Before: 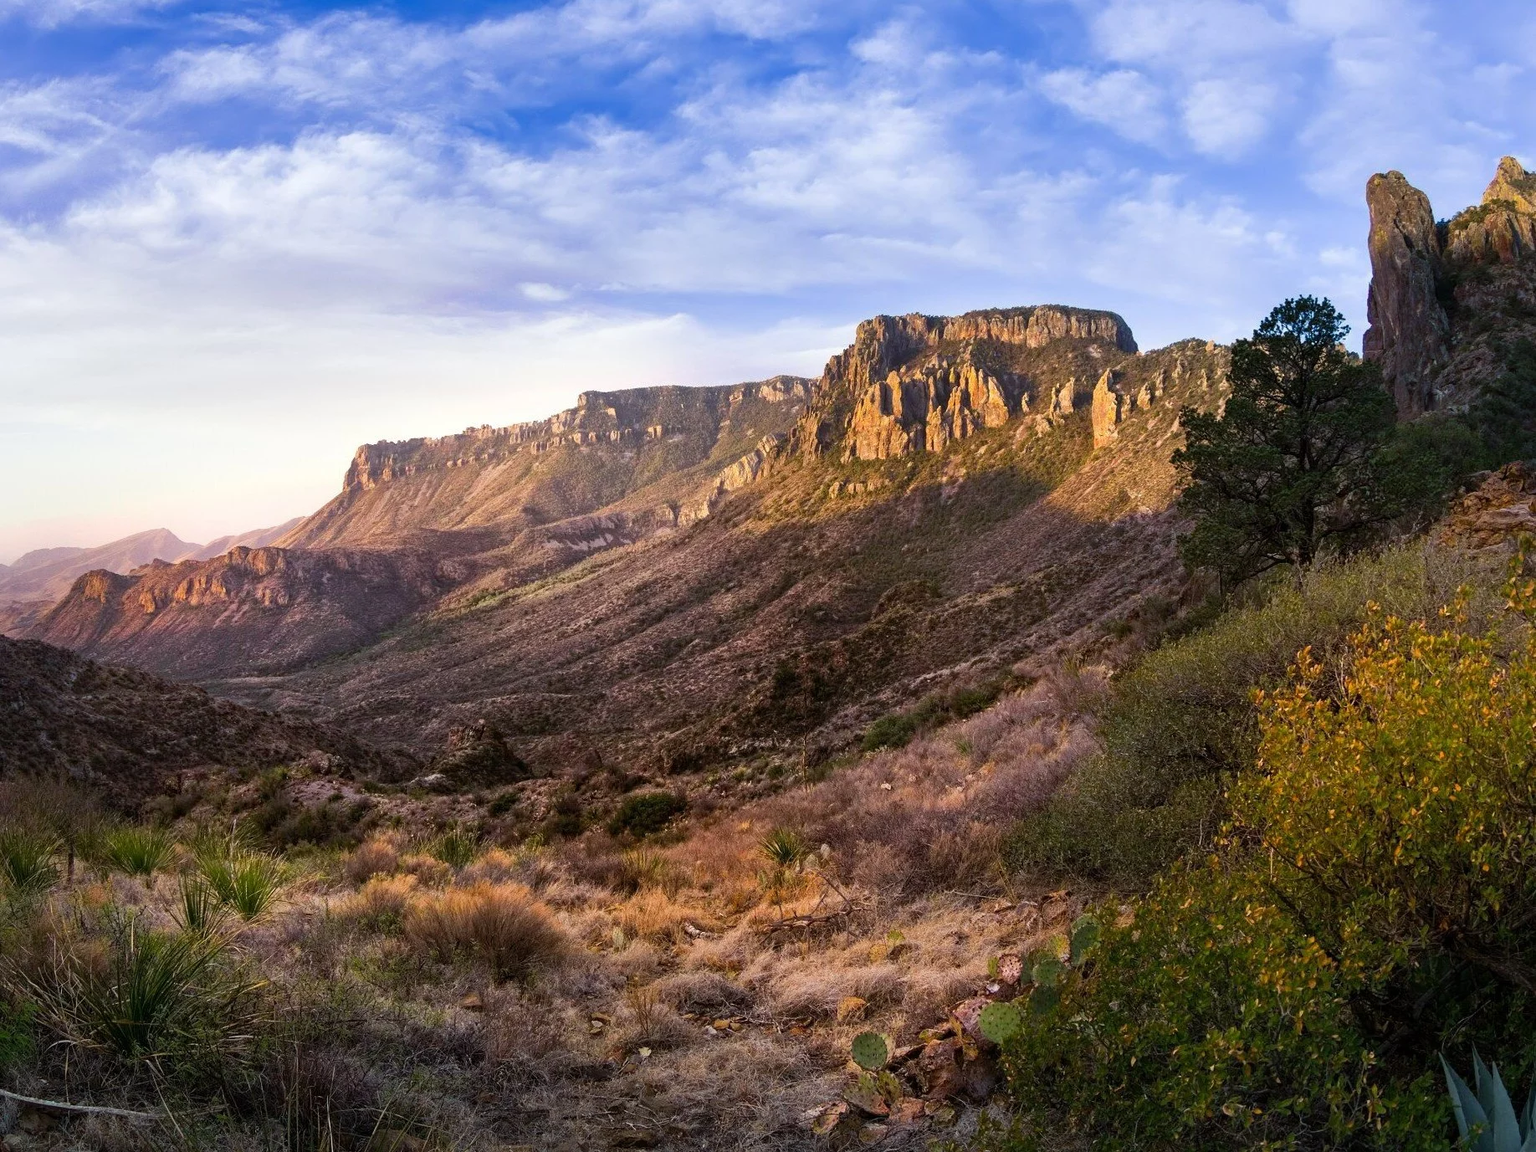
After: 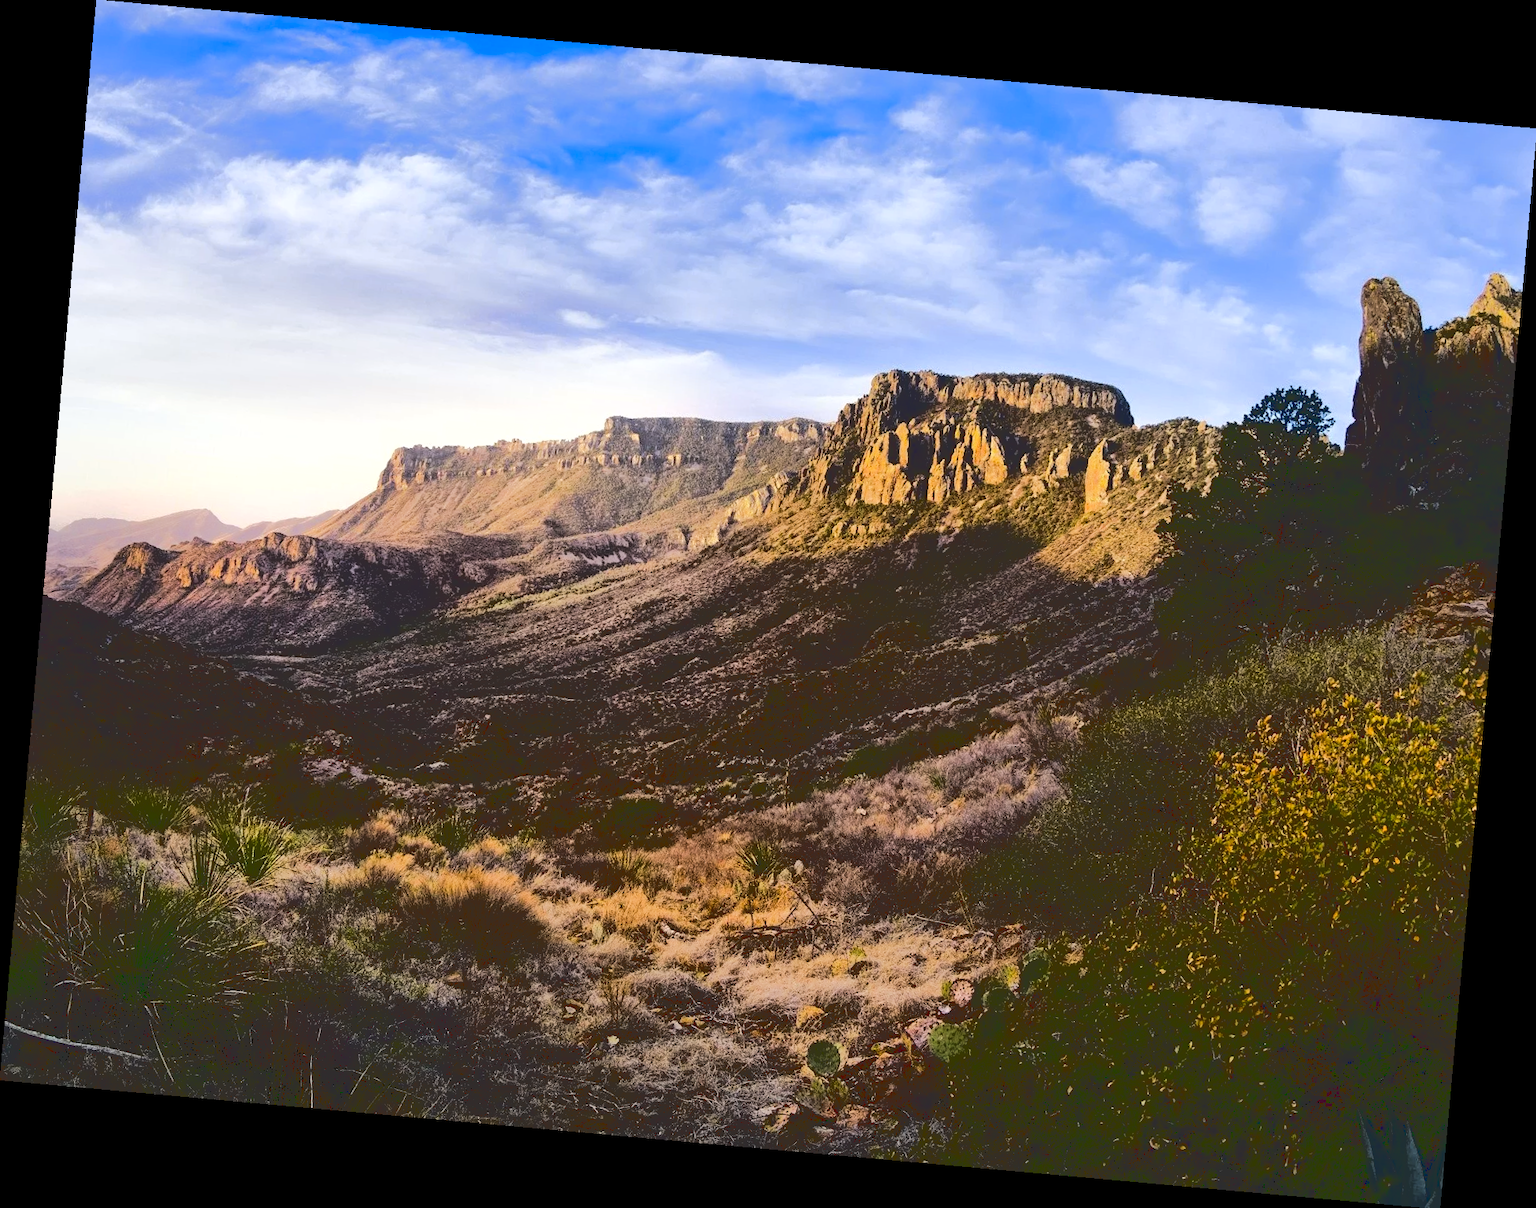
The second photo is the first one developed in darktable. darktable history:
rotate and perspective: rotation 5.12°, automatic cropping off
base curve: curves: ch0 [(0.065, 0.026) (0.236, 0.358) (0.53, 0.546) (0.777, 0.841) (0.924, 0.992)], preserve colors average RGB
color contrast: green-magenta contrast 0.8, blue-yellow contrast 1.1, unbound 0
